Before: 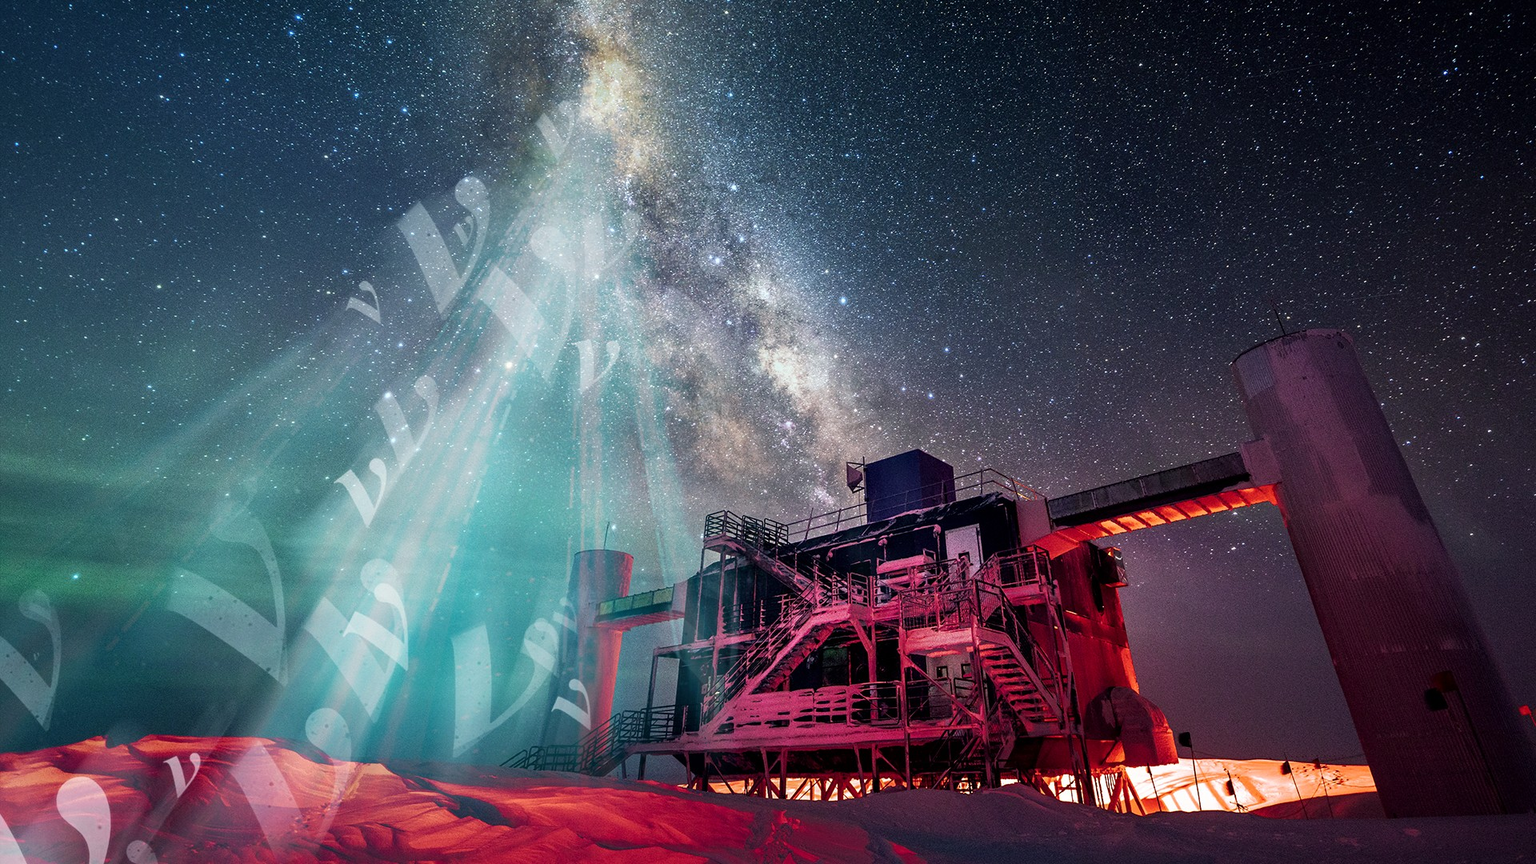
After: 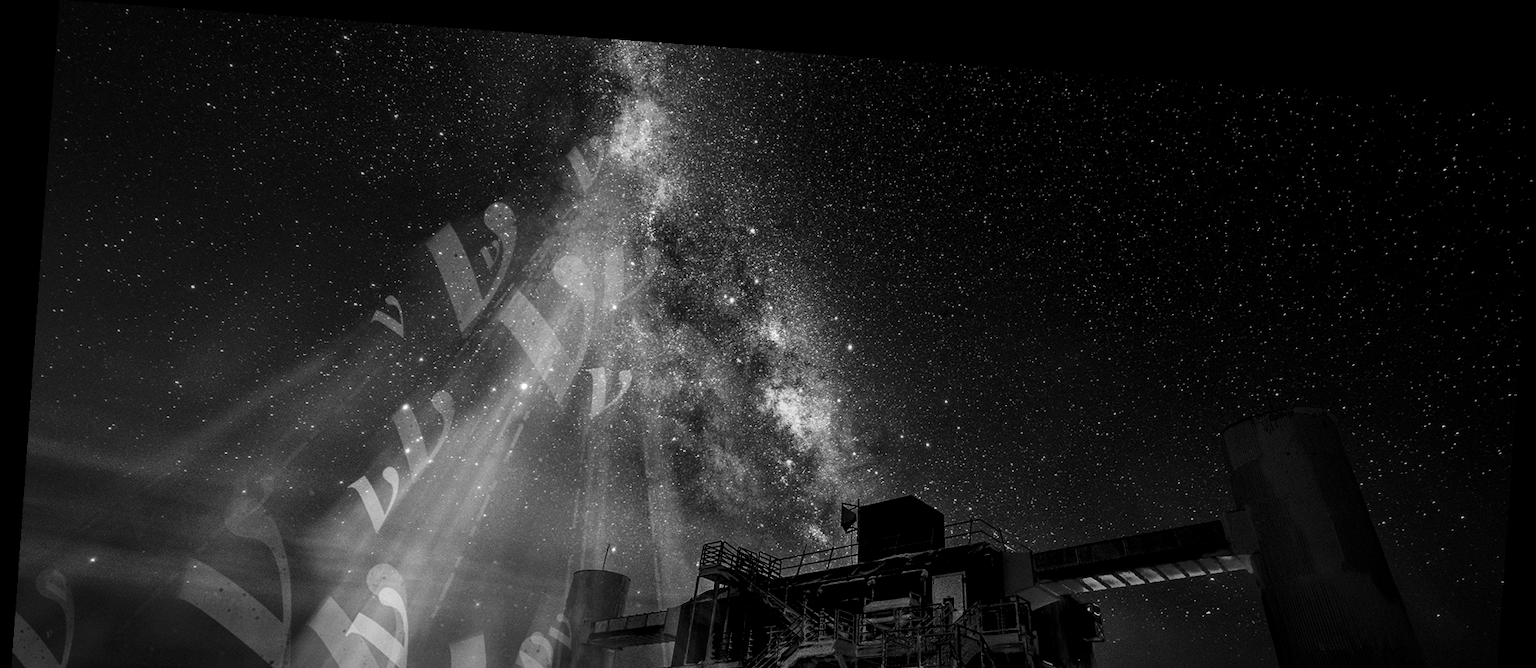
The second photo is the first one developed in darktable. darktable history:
rotate and perspective: rotation 4.1°, automatic cropping off
contrast brightness saturation: contrast -0.03, brightness -0.59, saturation -1
crop: bottom 28.576%
local contrast: on, module defaults
